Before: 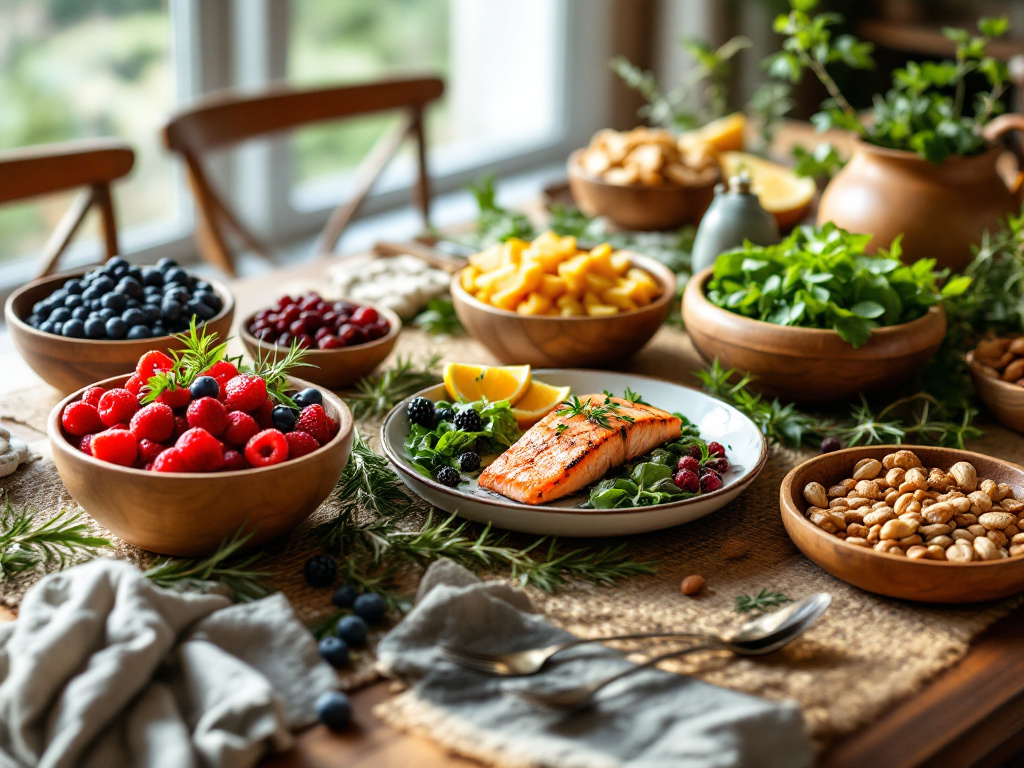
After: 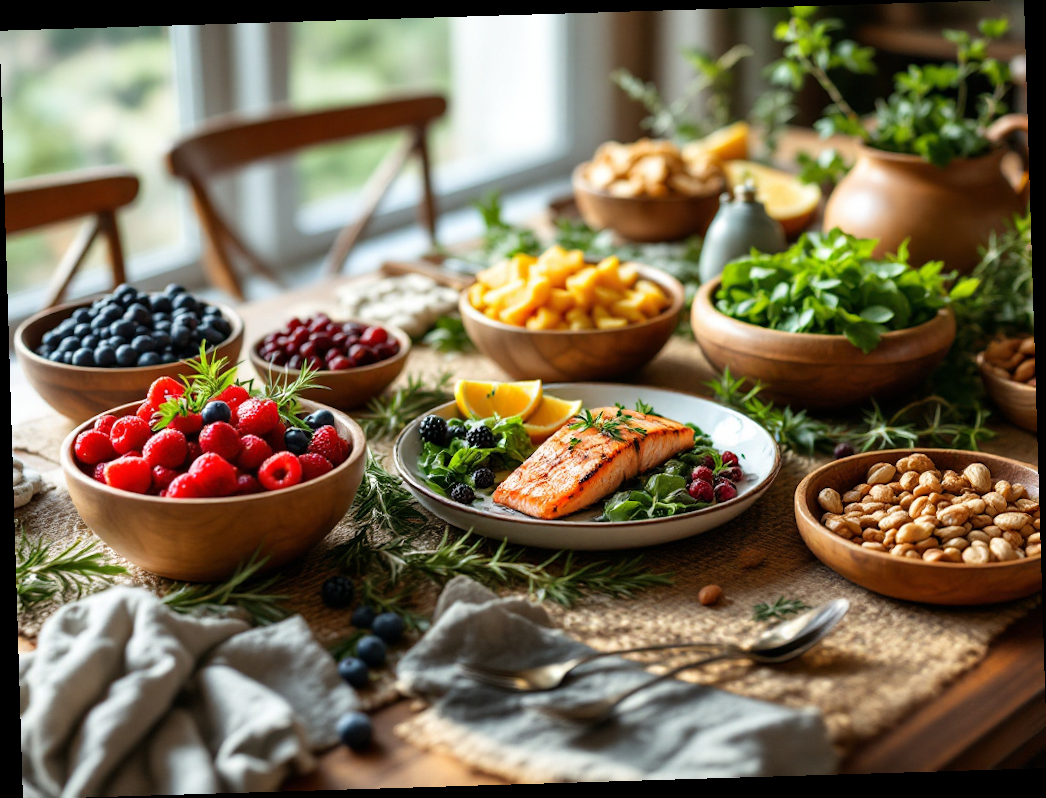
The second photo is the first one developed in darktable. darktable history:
exposure: compensate exposure bias true, compensate highlight preservation false
rotate and perspective: rotation -1.75°, automatic cropping off
